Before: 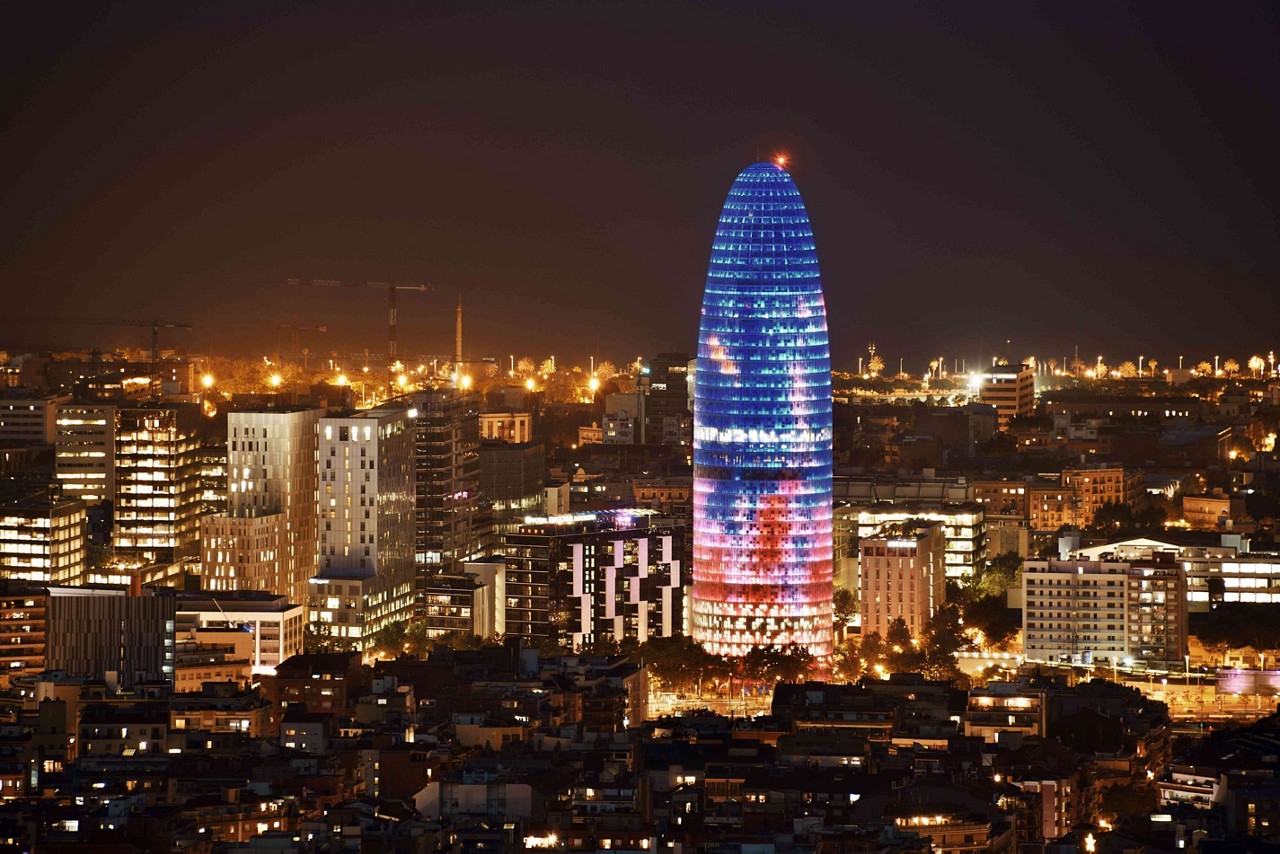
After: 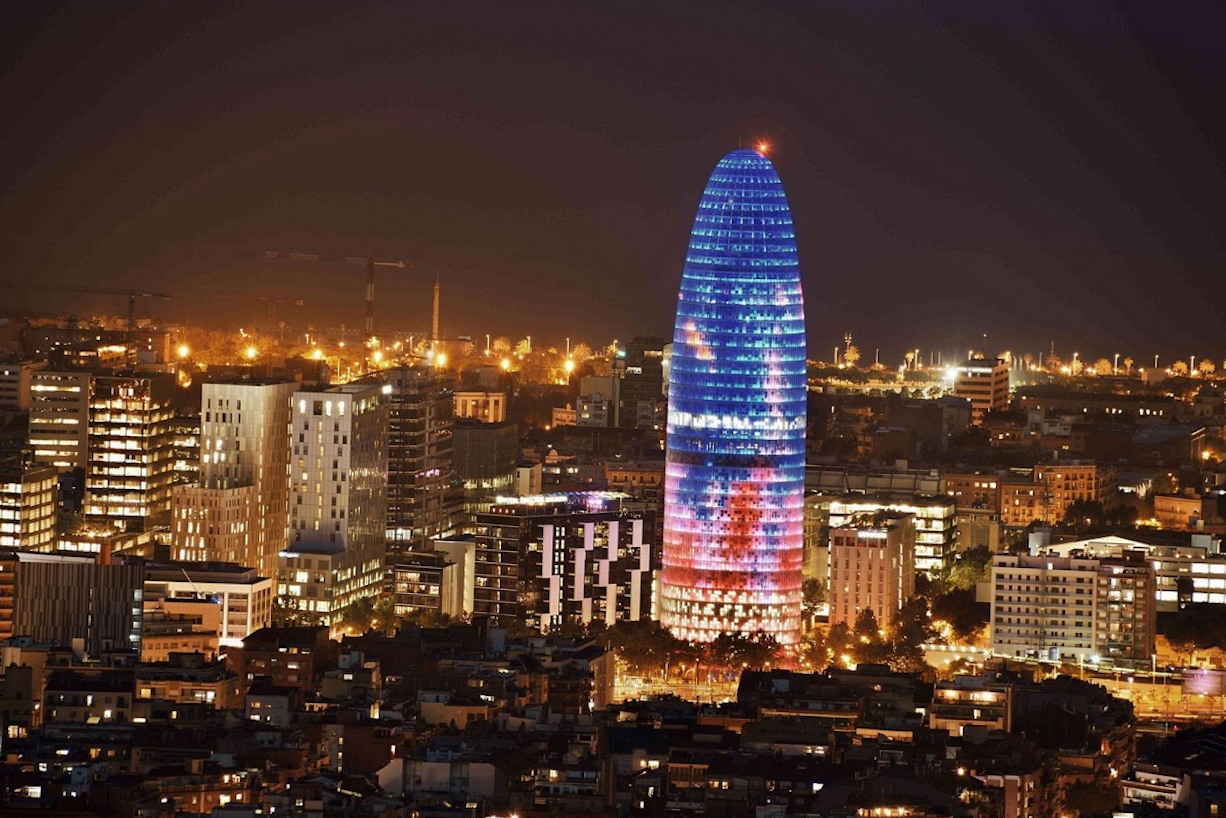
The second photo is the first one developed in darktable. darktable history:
shadows and highlights: shadows 30
crop and rotate: angle -1.69°
